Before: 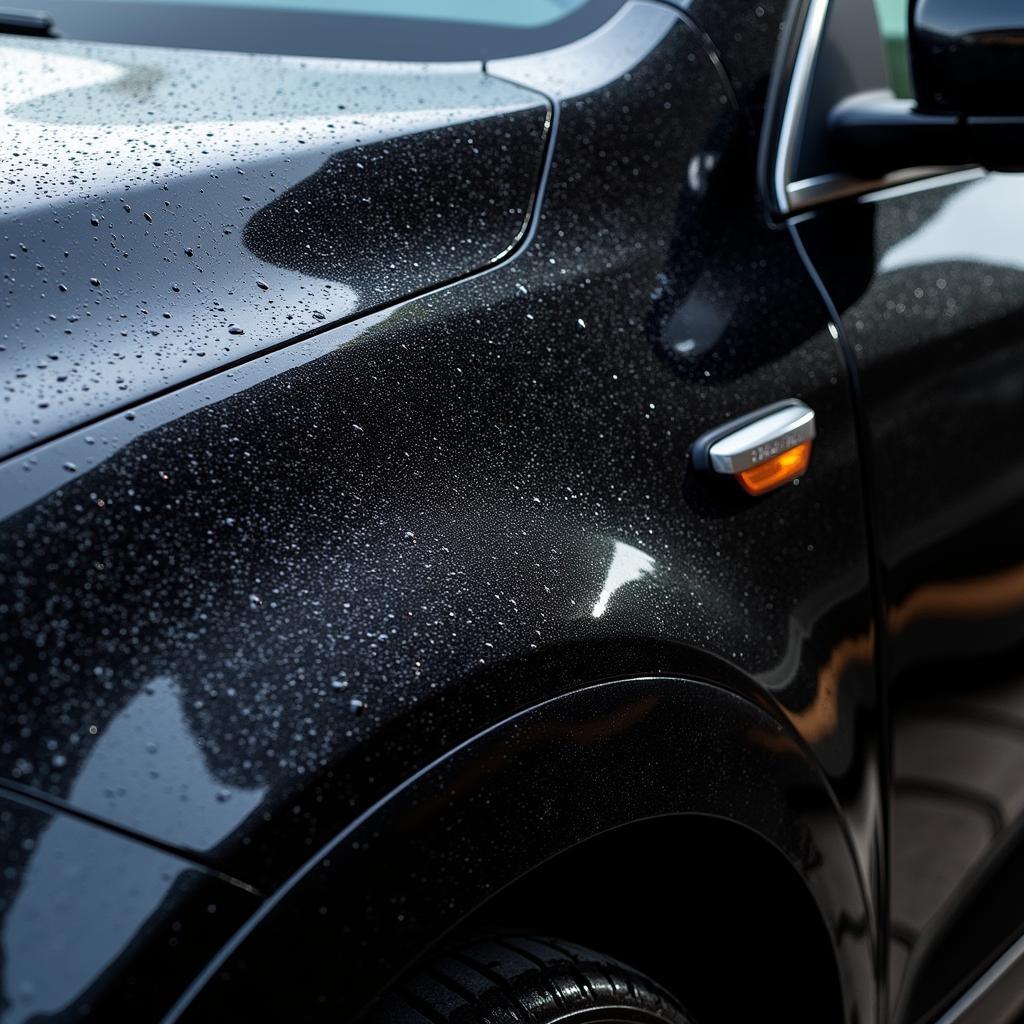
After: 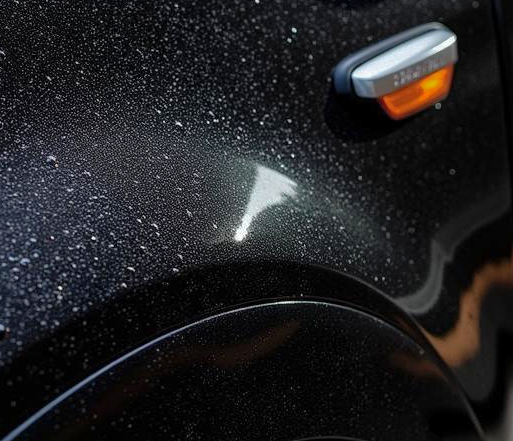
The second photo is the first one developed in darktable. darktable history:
shadows and highlights: shadows 39.56, highlights -60.04
crop: left 35.057%, top 36.805%, right 14.783%, bottom 20.077%
